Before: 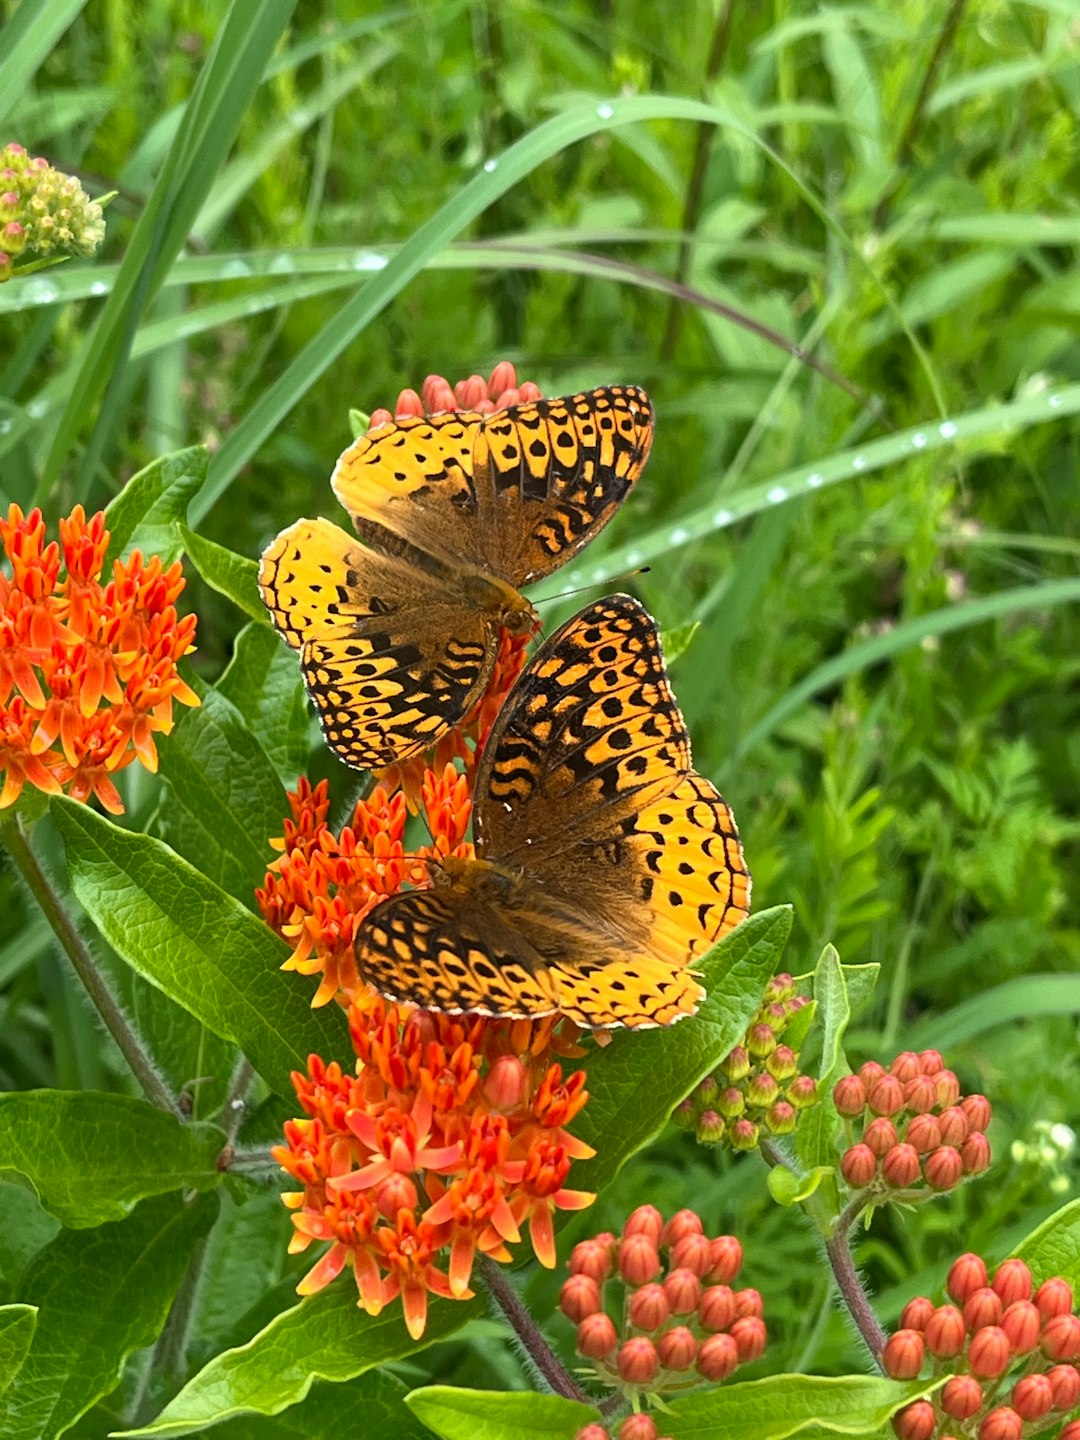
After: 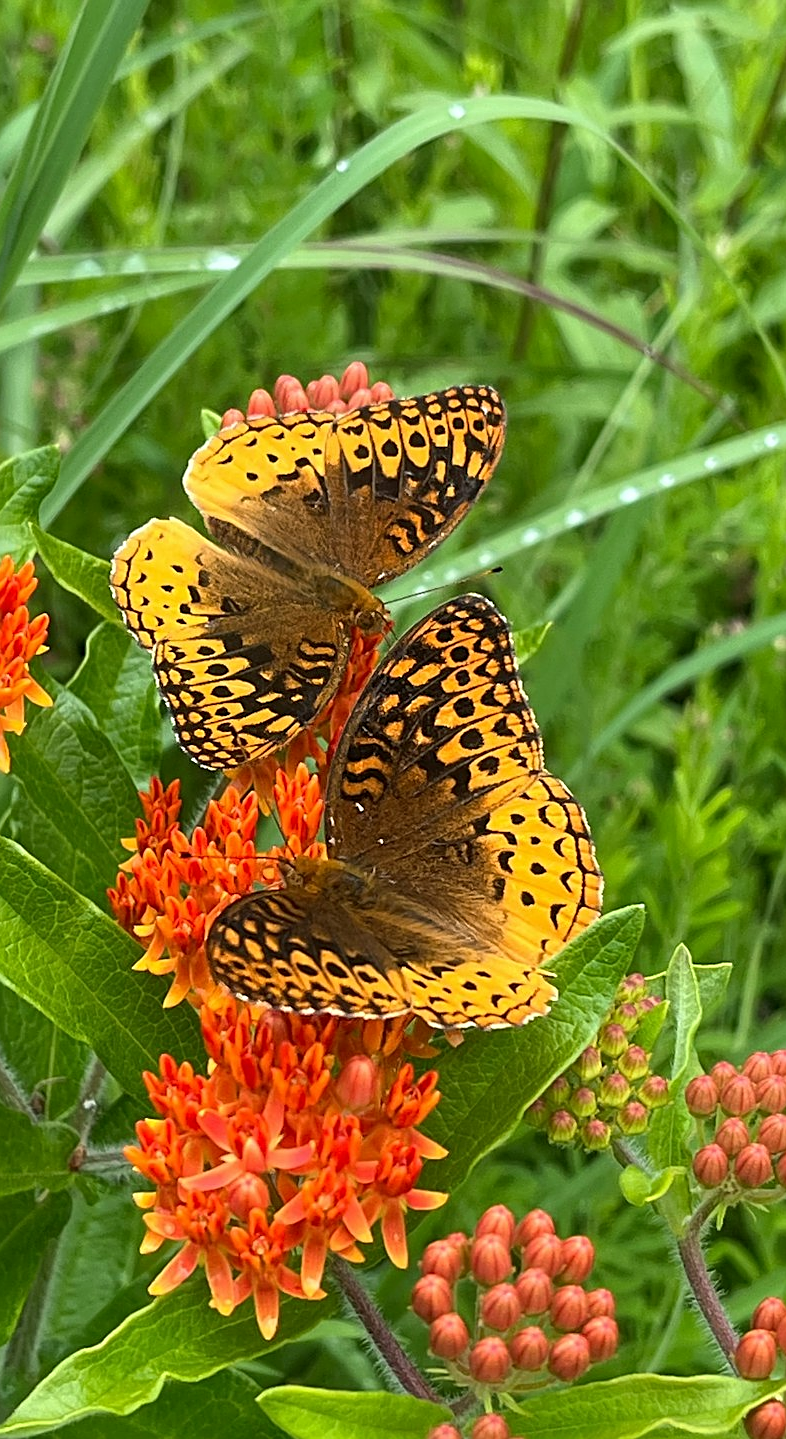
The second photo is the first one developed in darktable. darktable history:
exposure: compensate highlight preservation false
sharpen: on, module defaults
crop: left 13.759%, top 0%, right 13.403%
